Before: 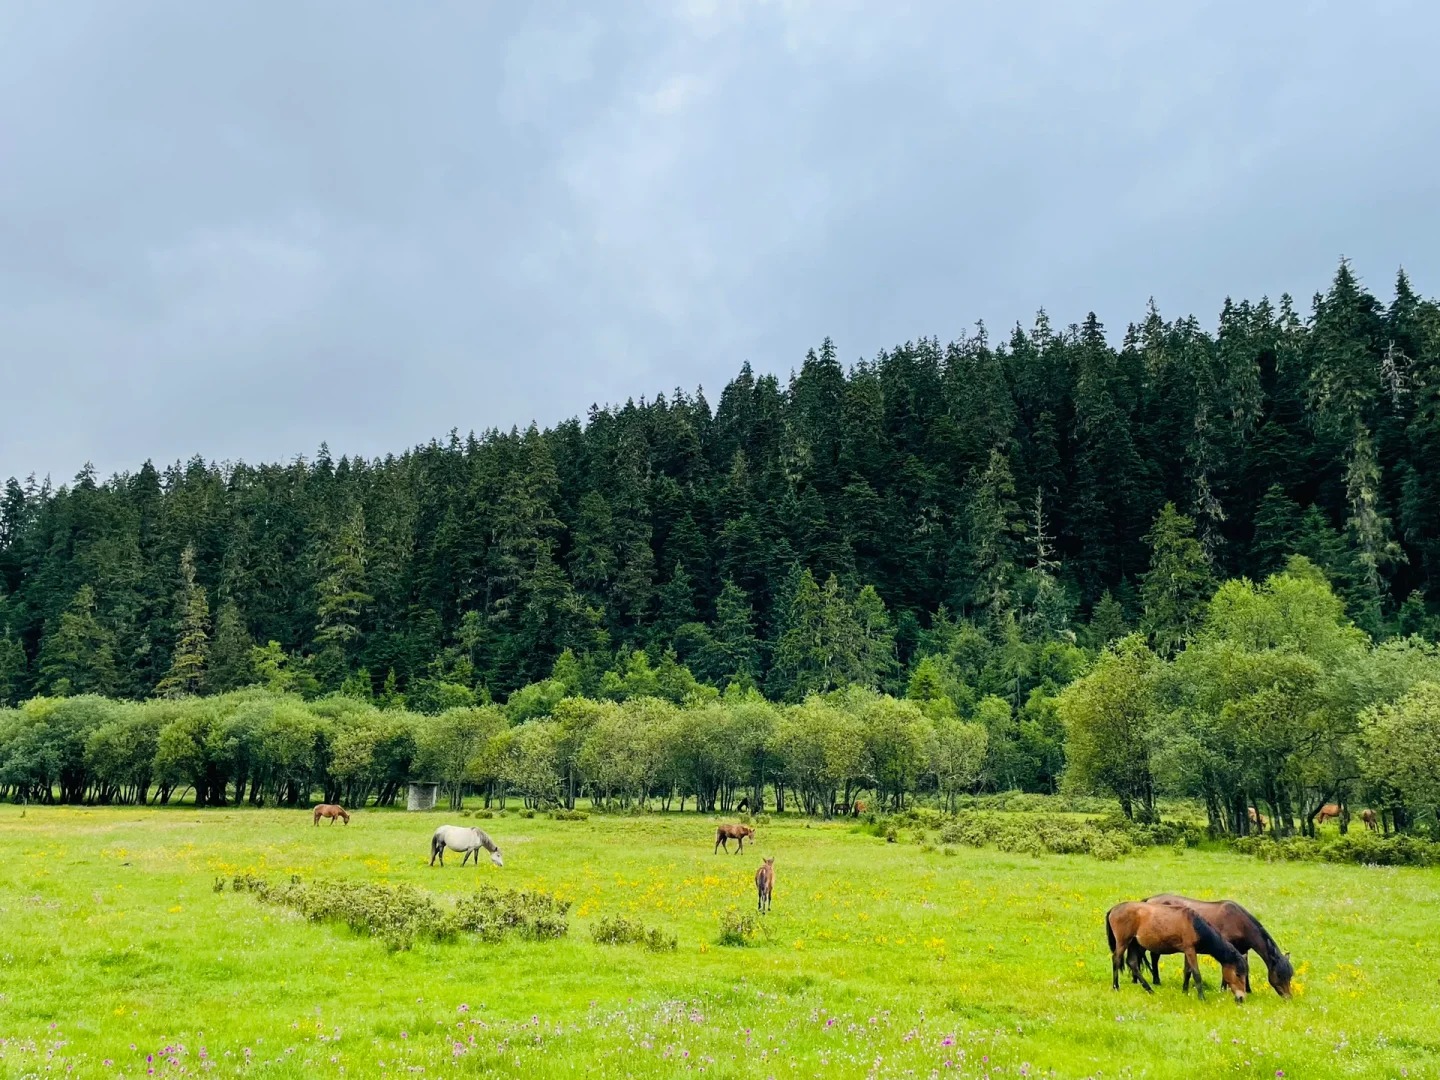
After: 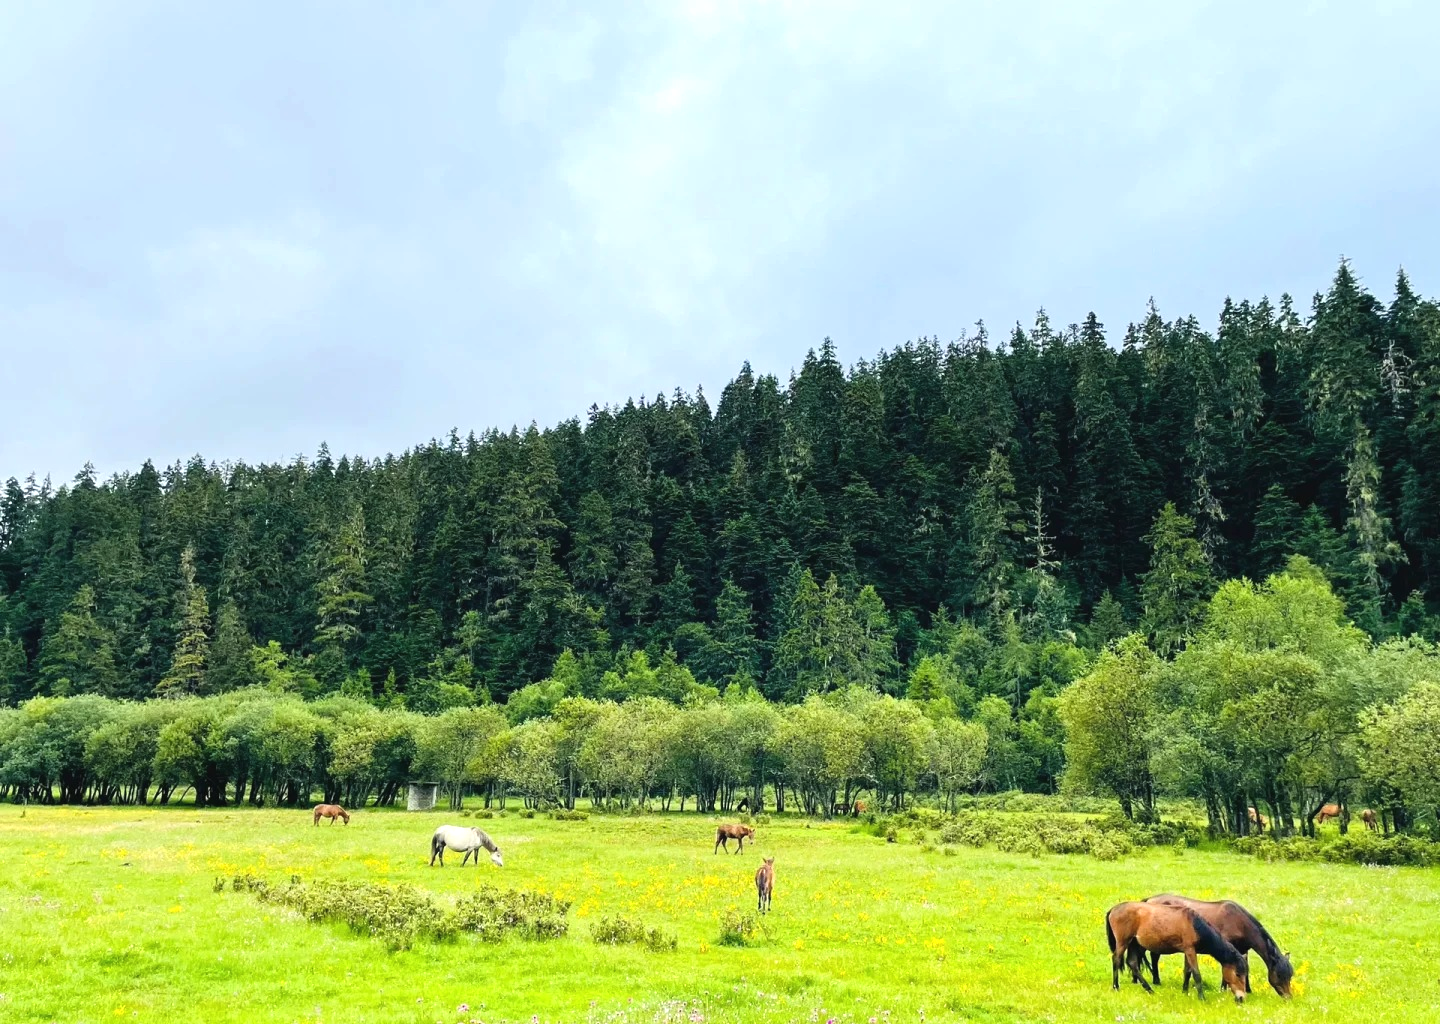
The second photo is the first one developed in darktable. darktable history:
crop and rotate: top 0.003%, bottom 5.131%
exposure: black level correction -0.002, exposure 0.532 EV, compensate highlight preservation false
